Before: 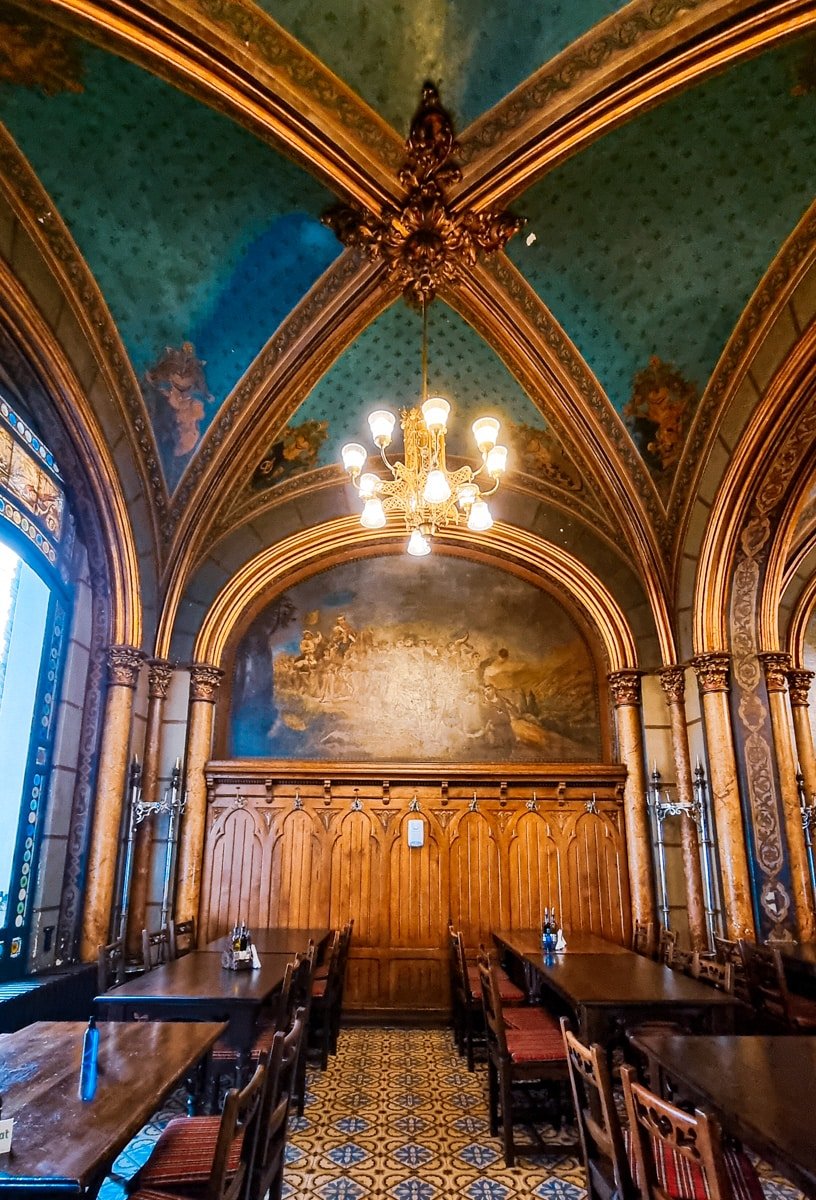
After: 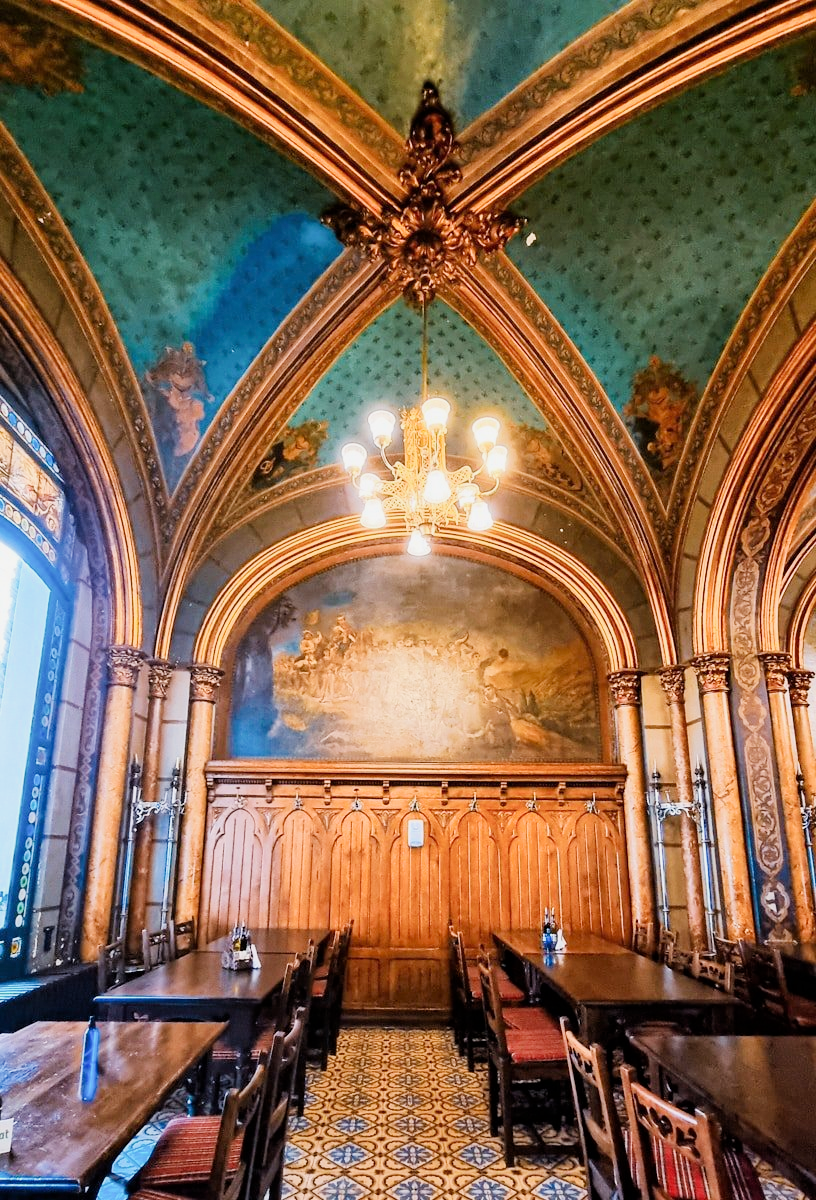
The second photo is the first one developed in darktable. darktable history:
filmic rgb: black relative exposure -7.65 EV, white relative exposure 4.56 EV, hardness 3.61
tone equalizer: on, module defaults
exposure: black level correction 0, exposure 1.1 EV, compensate exposure bias true, compensate highlight preservation false
